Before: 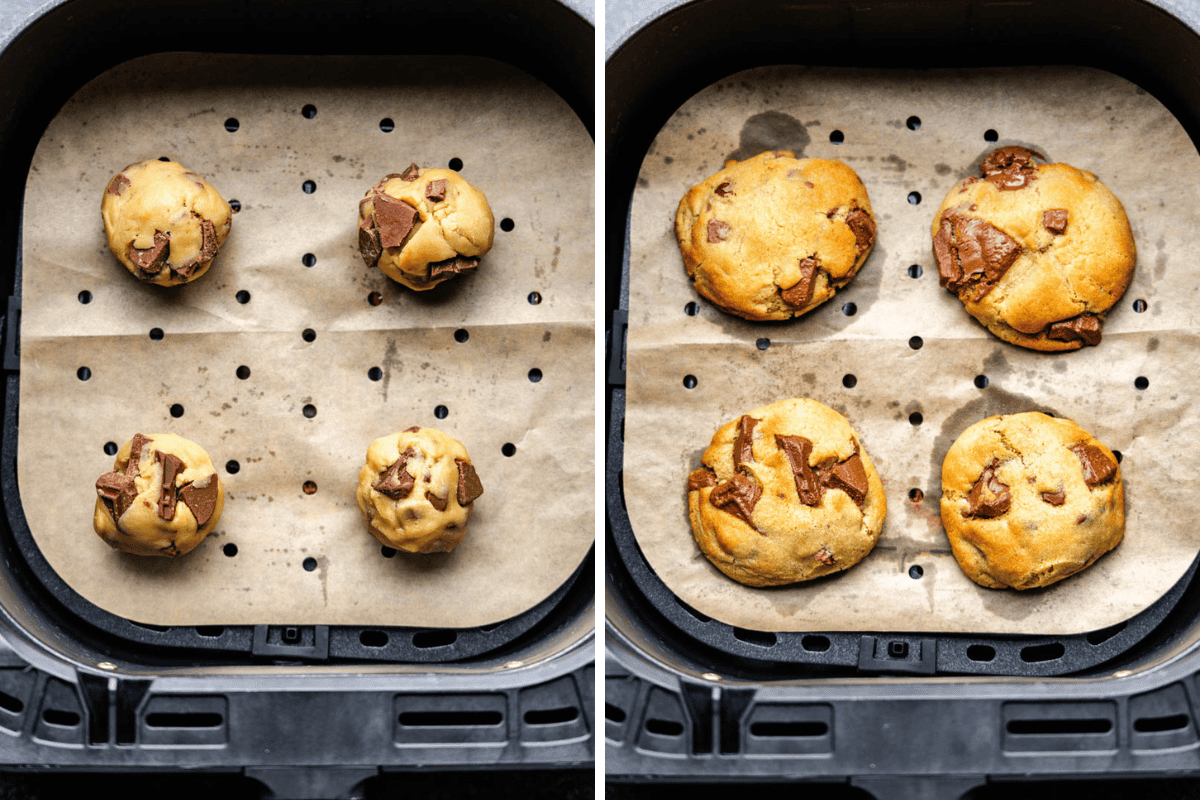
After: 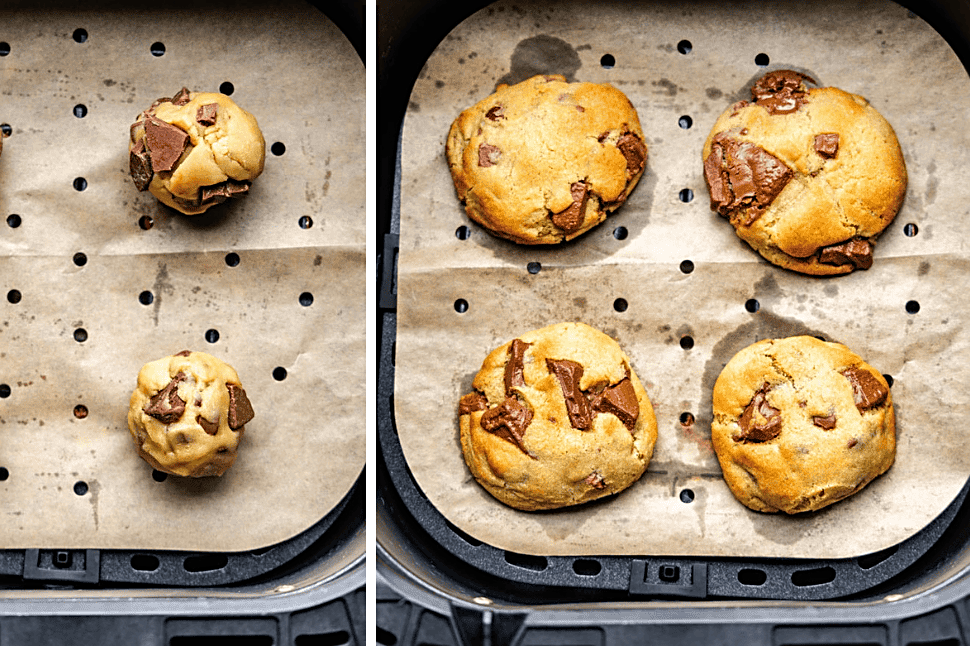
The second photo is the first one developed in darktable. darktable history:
sharpen: on, module defaults
crop: left 19.159%, top 9.58%, bottom 9.58%
